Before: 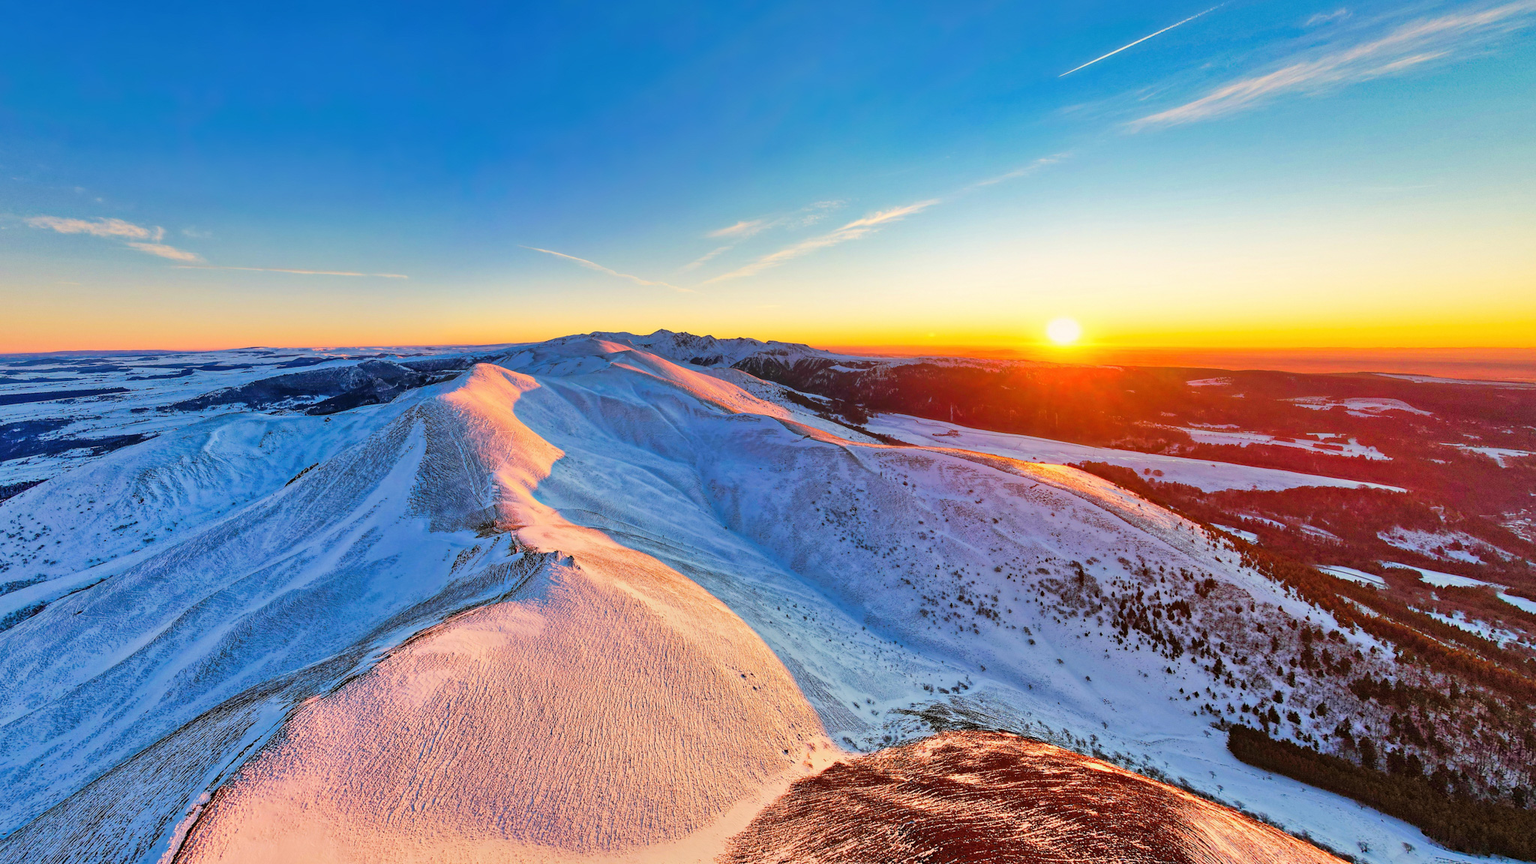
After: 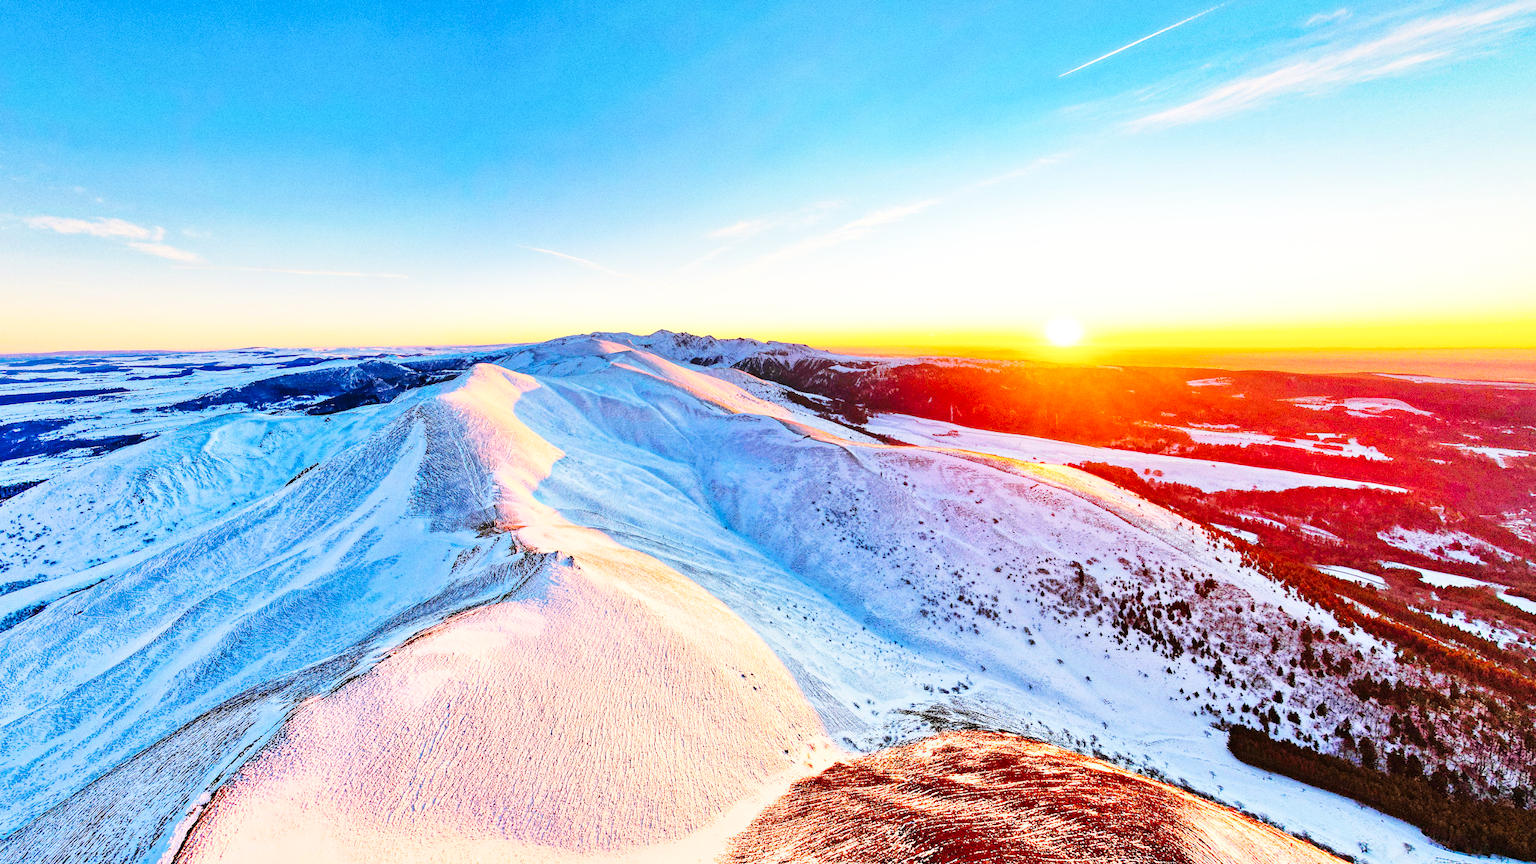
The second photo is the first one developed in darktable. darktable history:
white balance: red 1.009, blue 1.027
base curve: curves: ch0 [(0, 0.003) (0.001, 0.002) (0.006, 0.004) (0.02, 0.022) (0.048, 0.086) (0.094, 0.234) (0.162, 0.431) (0.258, 0.629) (0.385, 0.8) (0.548, 0.918) (0.751, 0.988) (1, 1)], preserve colors none
grain: coarseness 3.21 ISO
